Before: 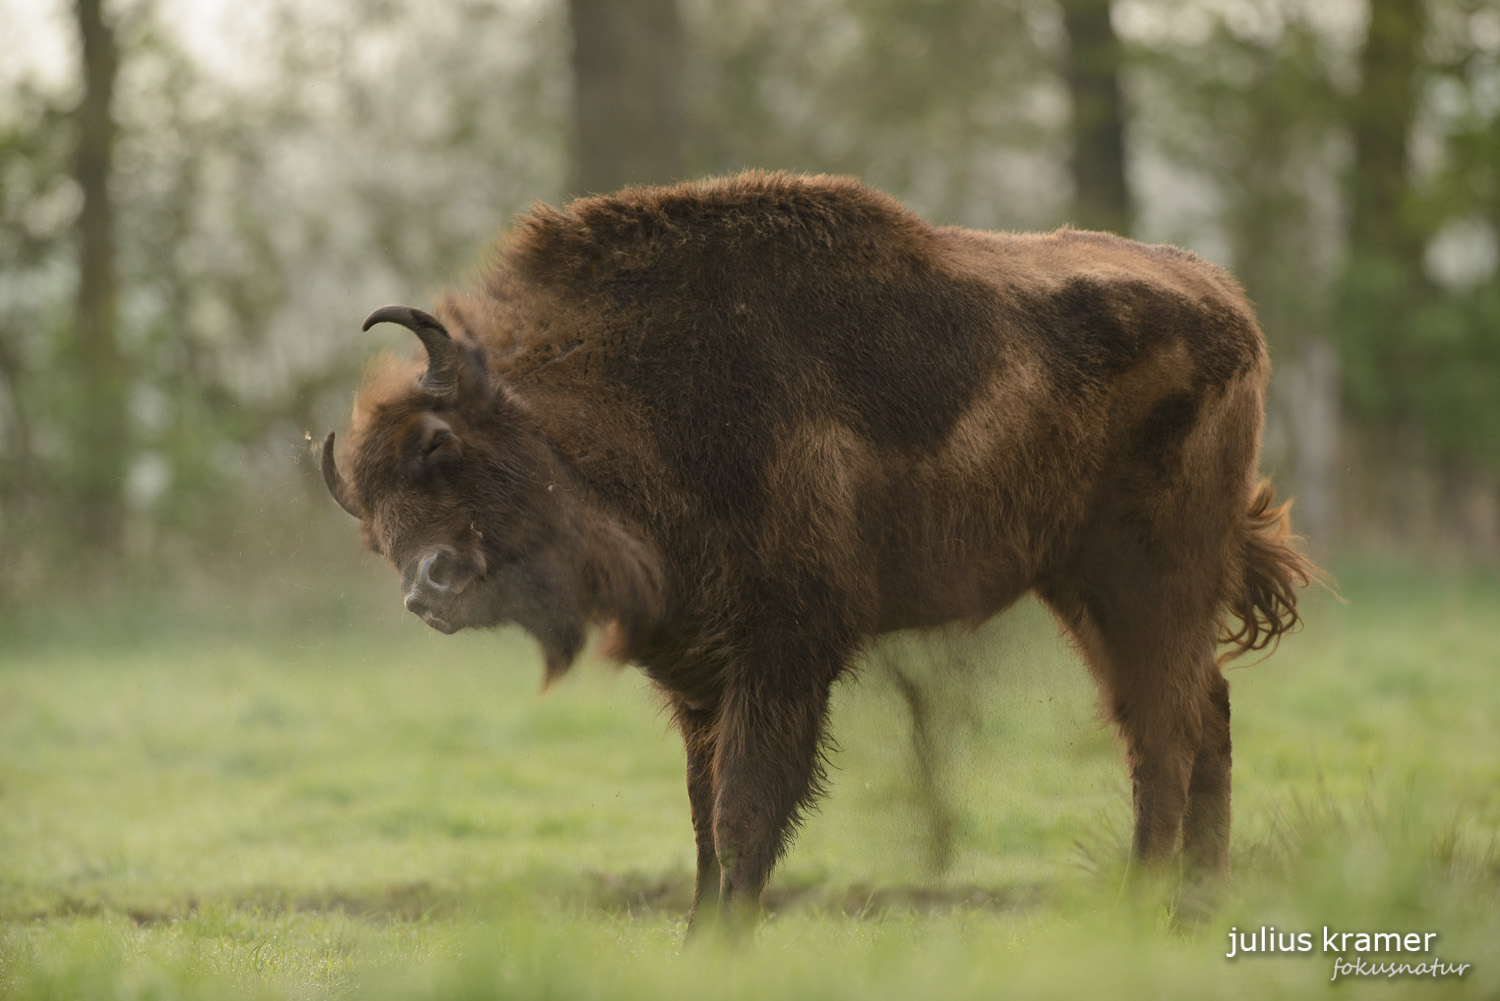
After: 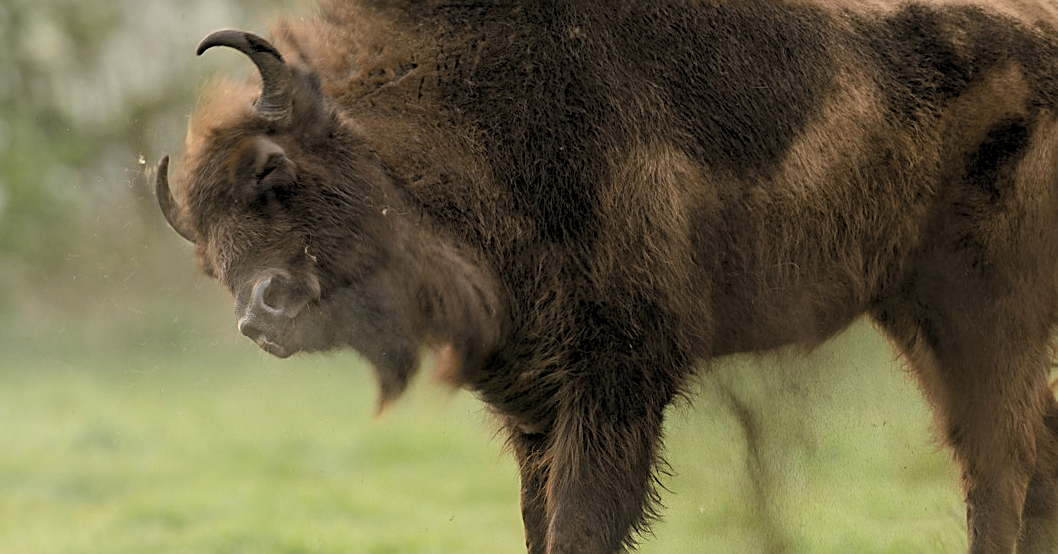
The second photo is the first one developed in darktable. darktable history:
sharpen: on, module defaults
crop: left 11.123%, top 27.61%, right 18.3%, bottom 17.034%
rgb levels: levels [[0.013, 0.434, 0.89], [0, 0.5, 1], [0, 0.5, 1]]
